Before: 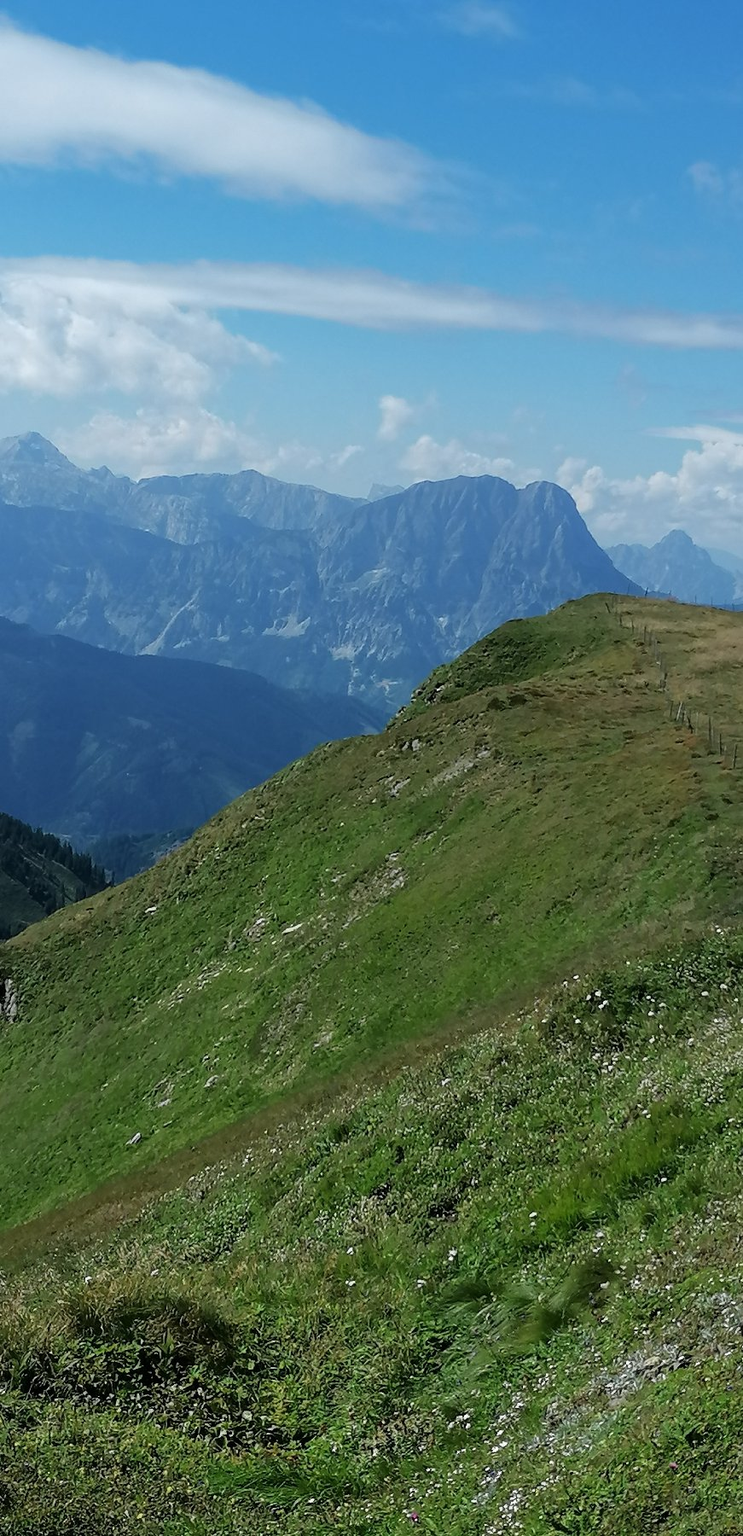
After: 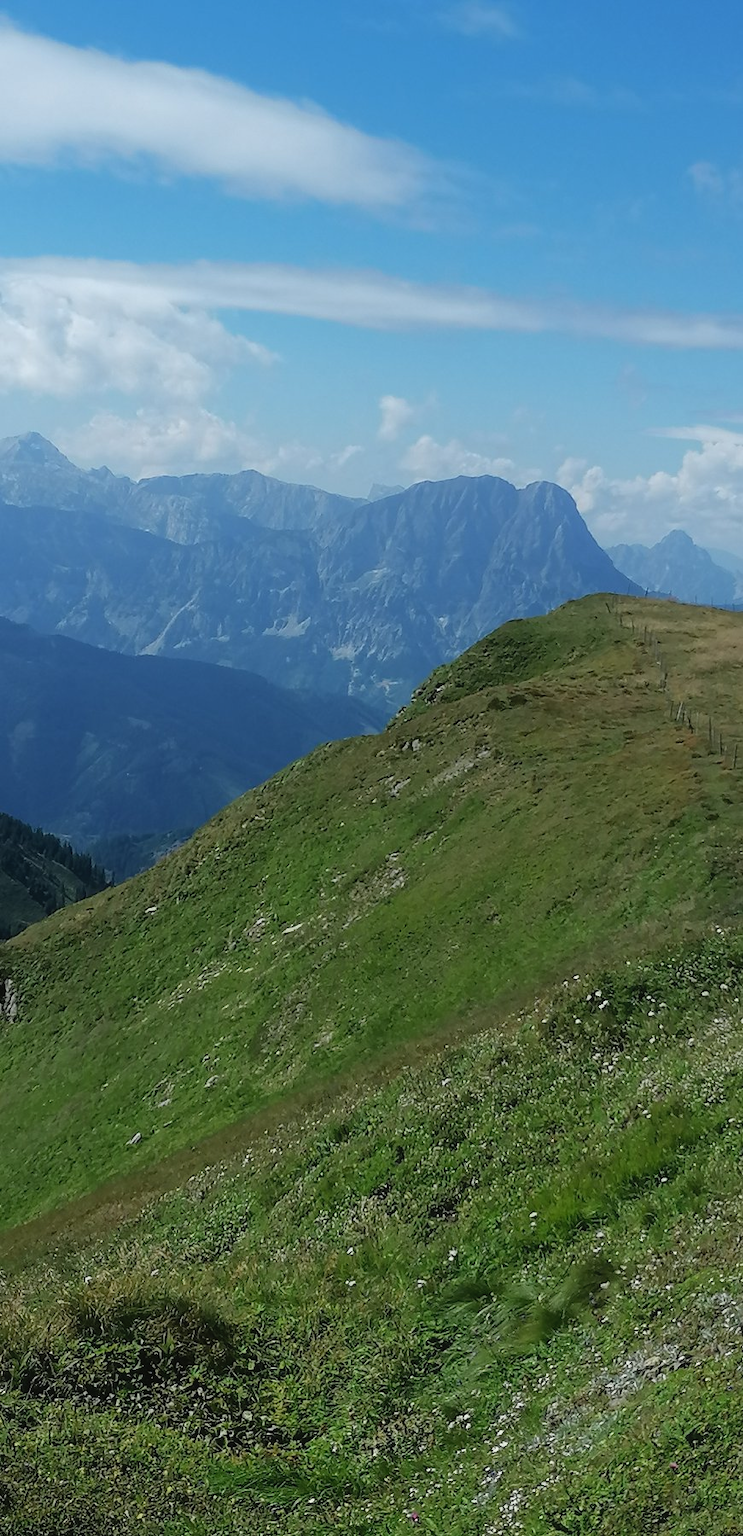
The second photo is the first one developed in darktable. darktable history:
contrast equalizer: octaves 7, y [[0.6 ×6], [0.55 ×6], [0 ×6], [0 ×6], [0 ×6]], mix -0.317
